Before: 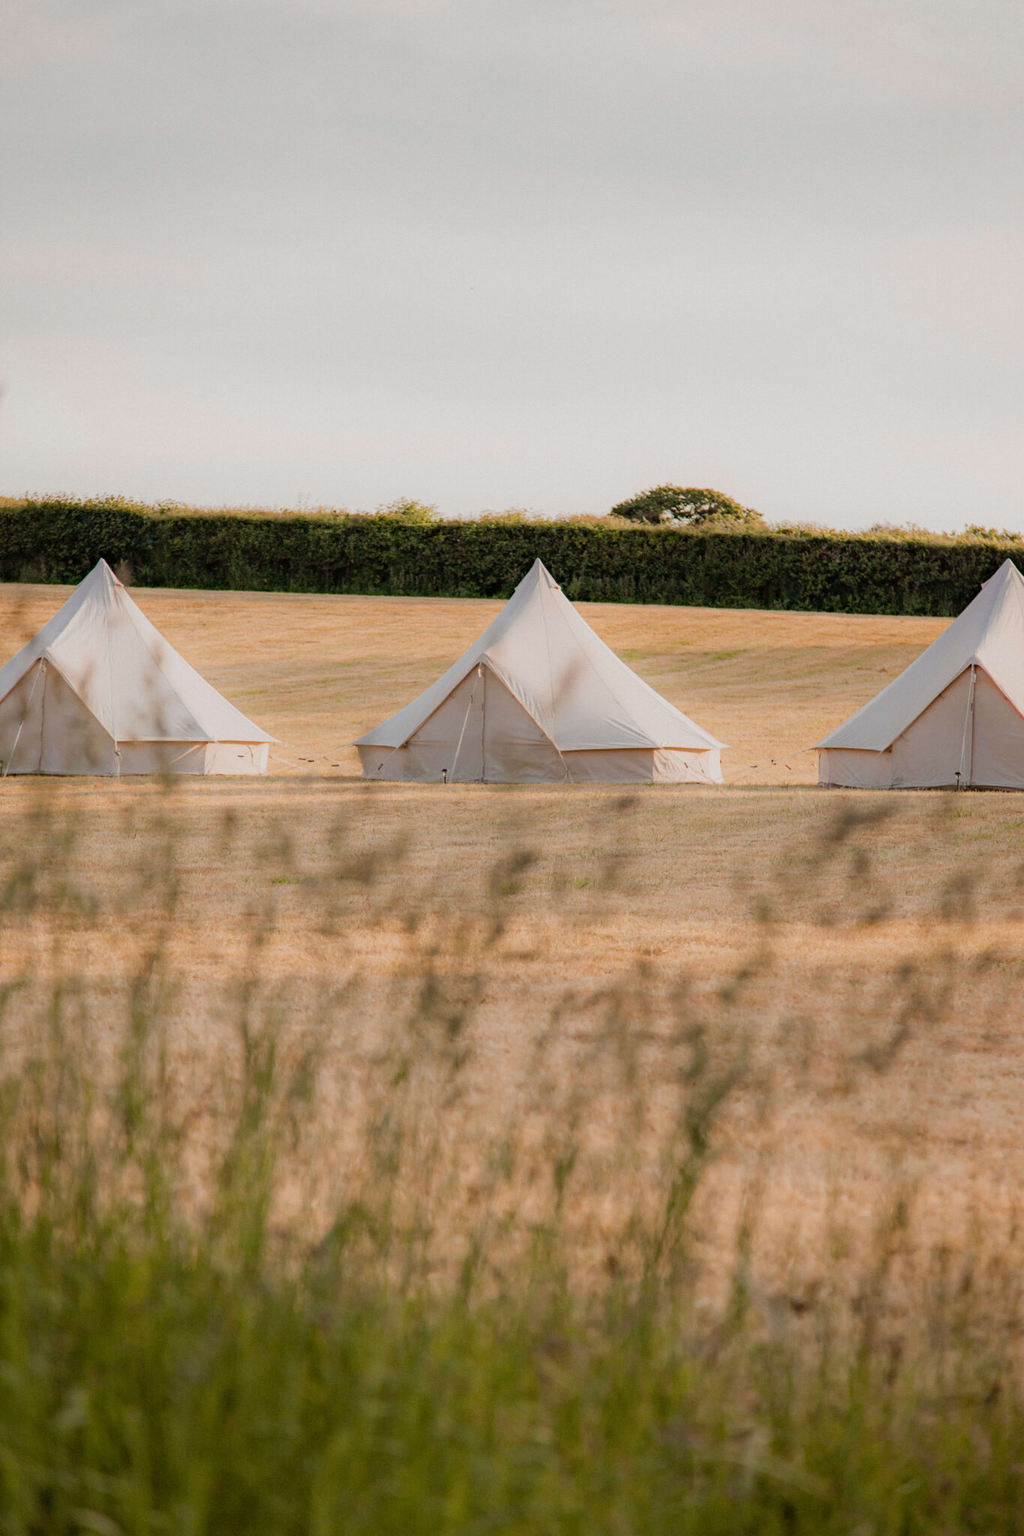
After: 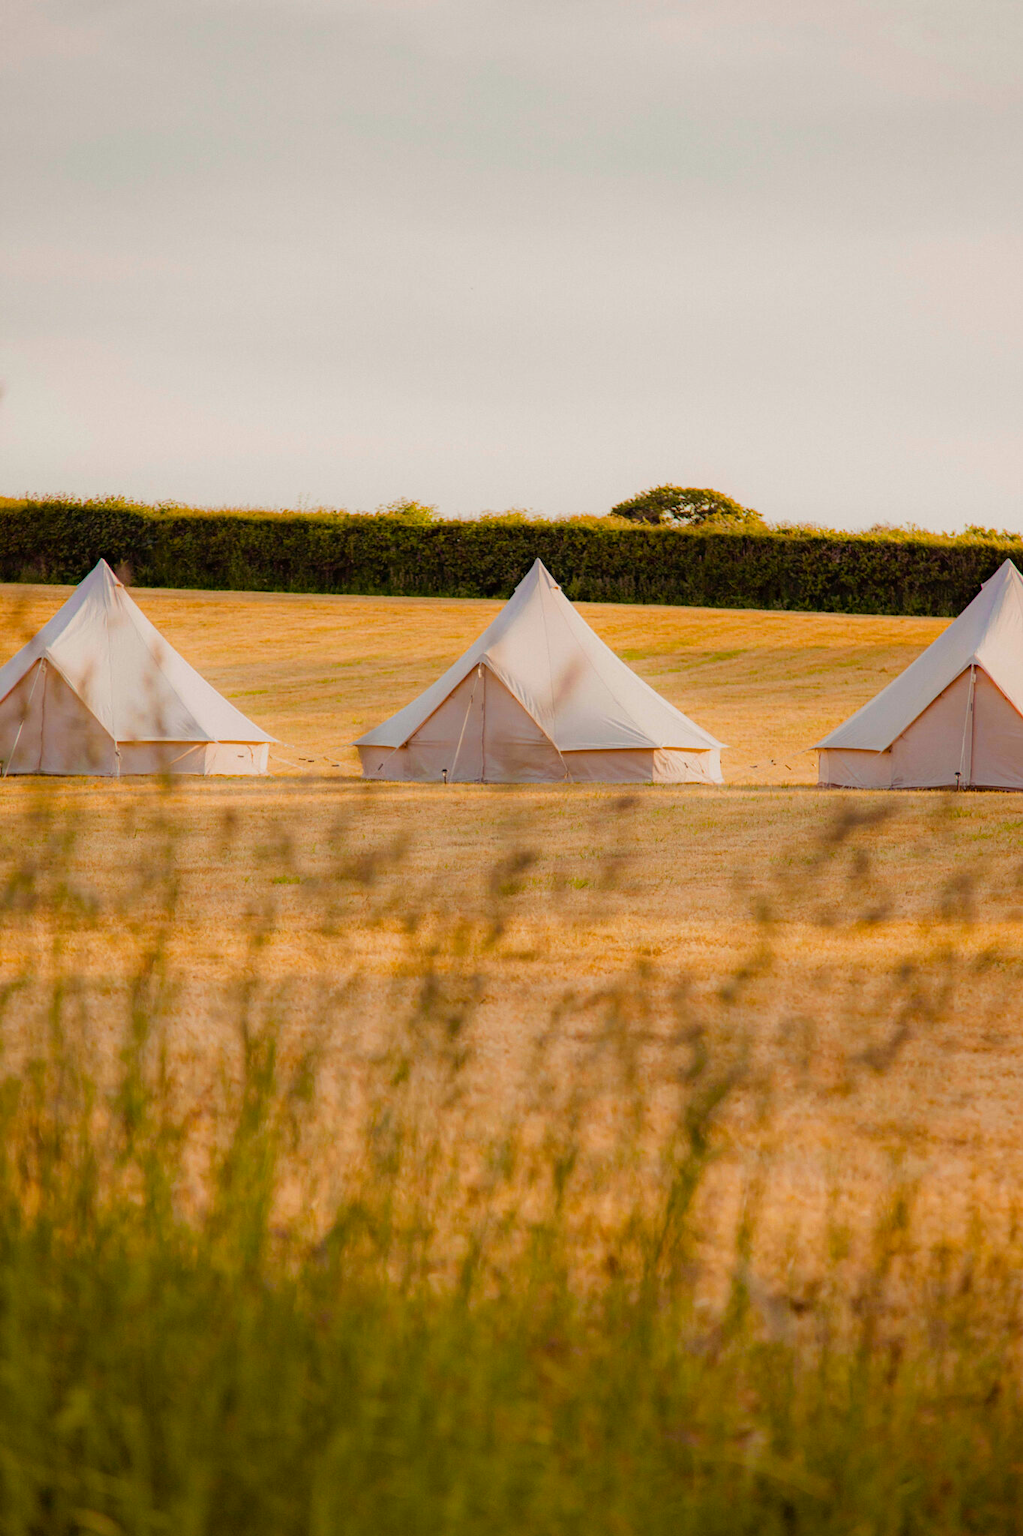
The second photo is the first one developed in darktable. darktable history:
color balance rgb: shadows lift › luminance 0.281%, shadows lift › chroma 6.917%, shadows lift › hue 302.2°, power › chroma 0.693%, power › hue 60°, linear chroma grading › global chroma 15.213%, perceptual saturation grading › global saturation 29.446%, global vibrance 20%
